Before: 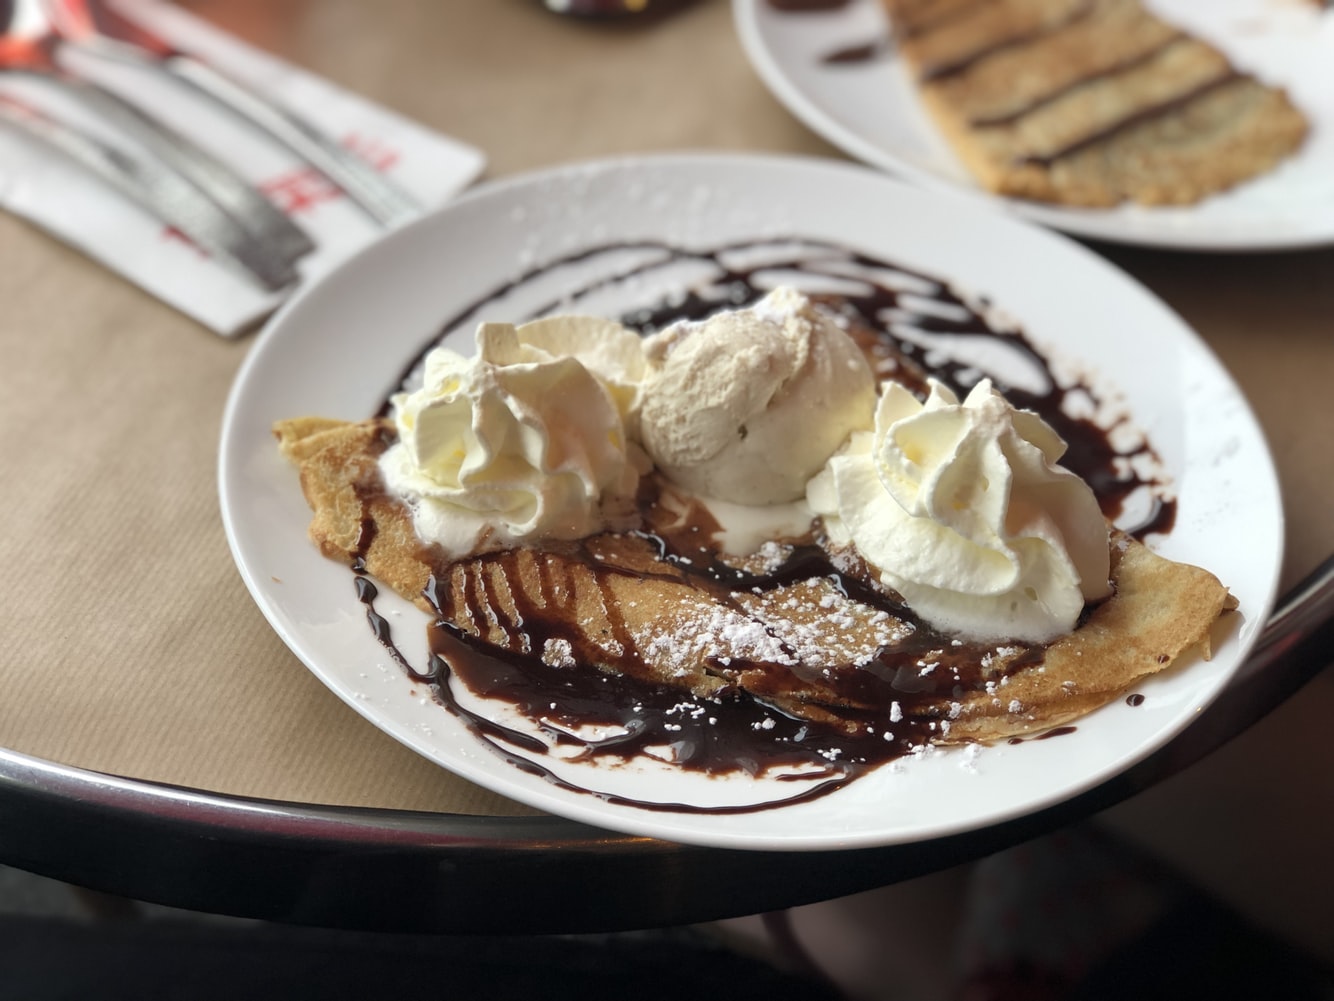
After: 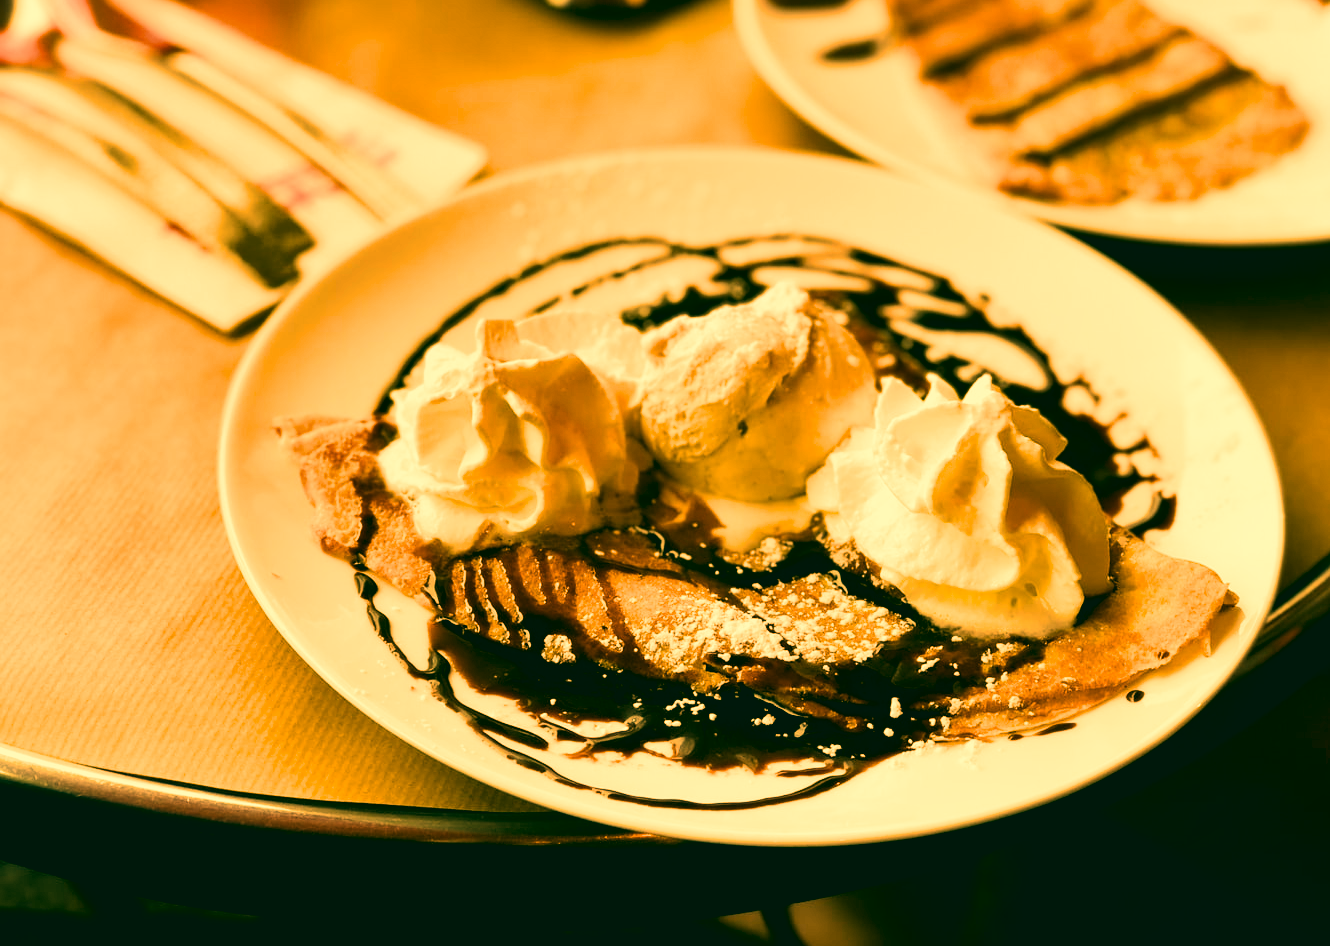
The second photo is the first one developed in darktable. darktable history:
color correction: highlights a* 1.83, highlights b* 34.02, shadows a* -36.68, shadows b* -5.48
white balance: red 1.467, blue 0.684
contrast brightness saturation: contrast 0.28
crop: top 0.448%, right 0.264%, bottom 5.045%
shadows and highlights: shadows color adjustment 97.66%, soften with gaussian
filmic rgb: black relative exposure -4.93 EV, white relative exposure 2.84 EV, hardness 3.72
